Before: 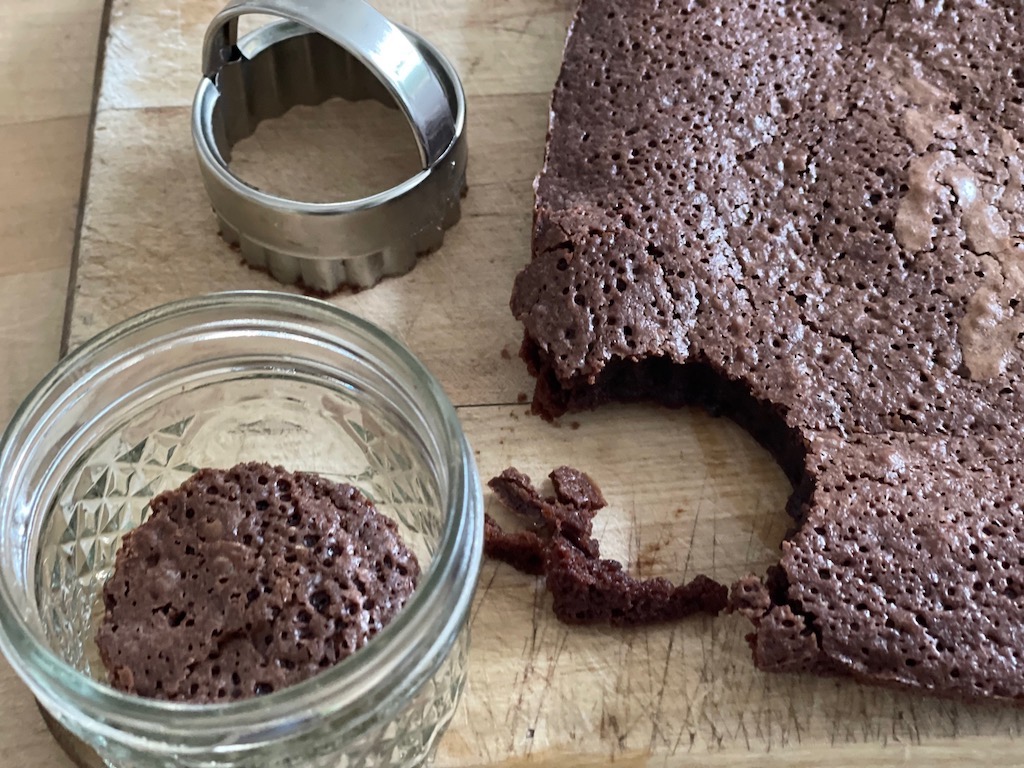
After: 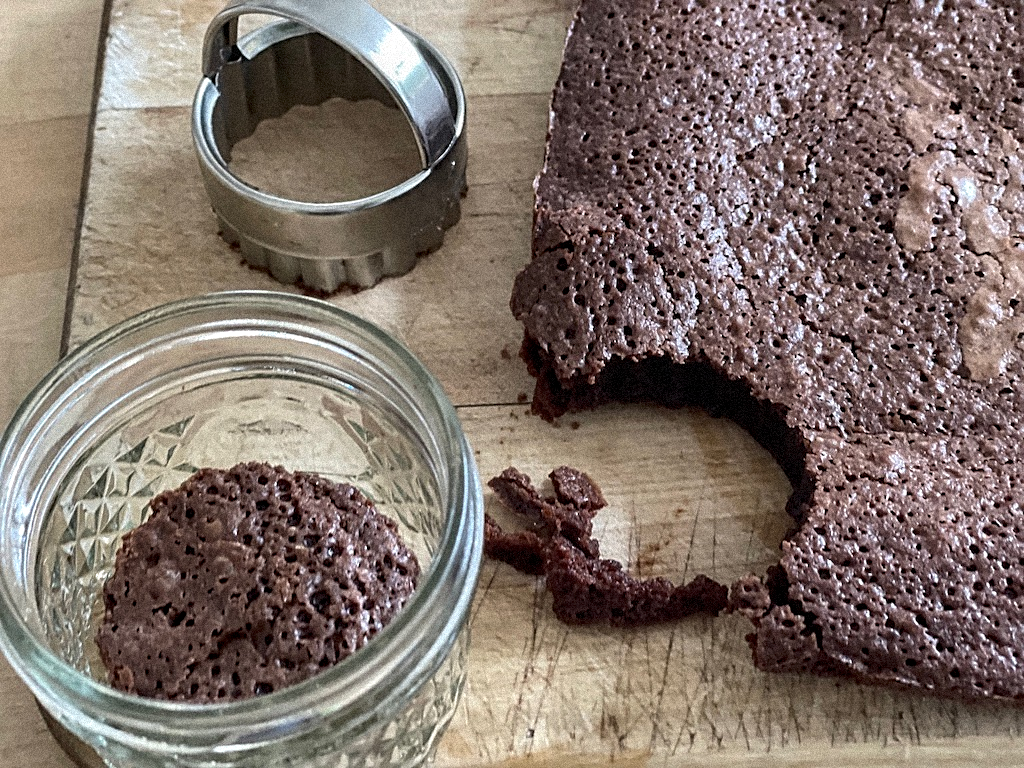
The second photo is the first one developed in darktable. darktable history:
sharpen: on, module defaults
local contrast: on, module defaults
grain: strength 35%, mid-tones bias 0%
